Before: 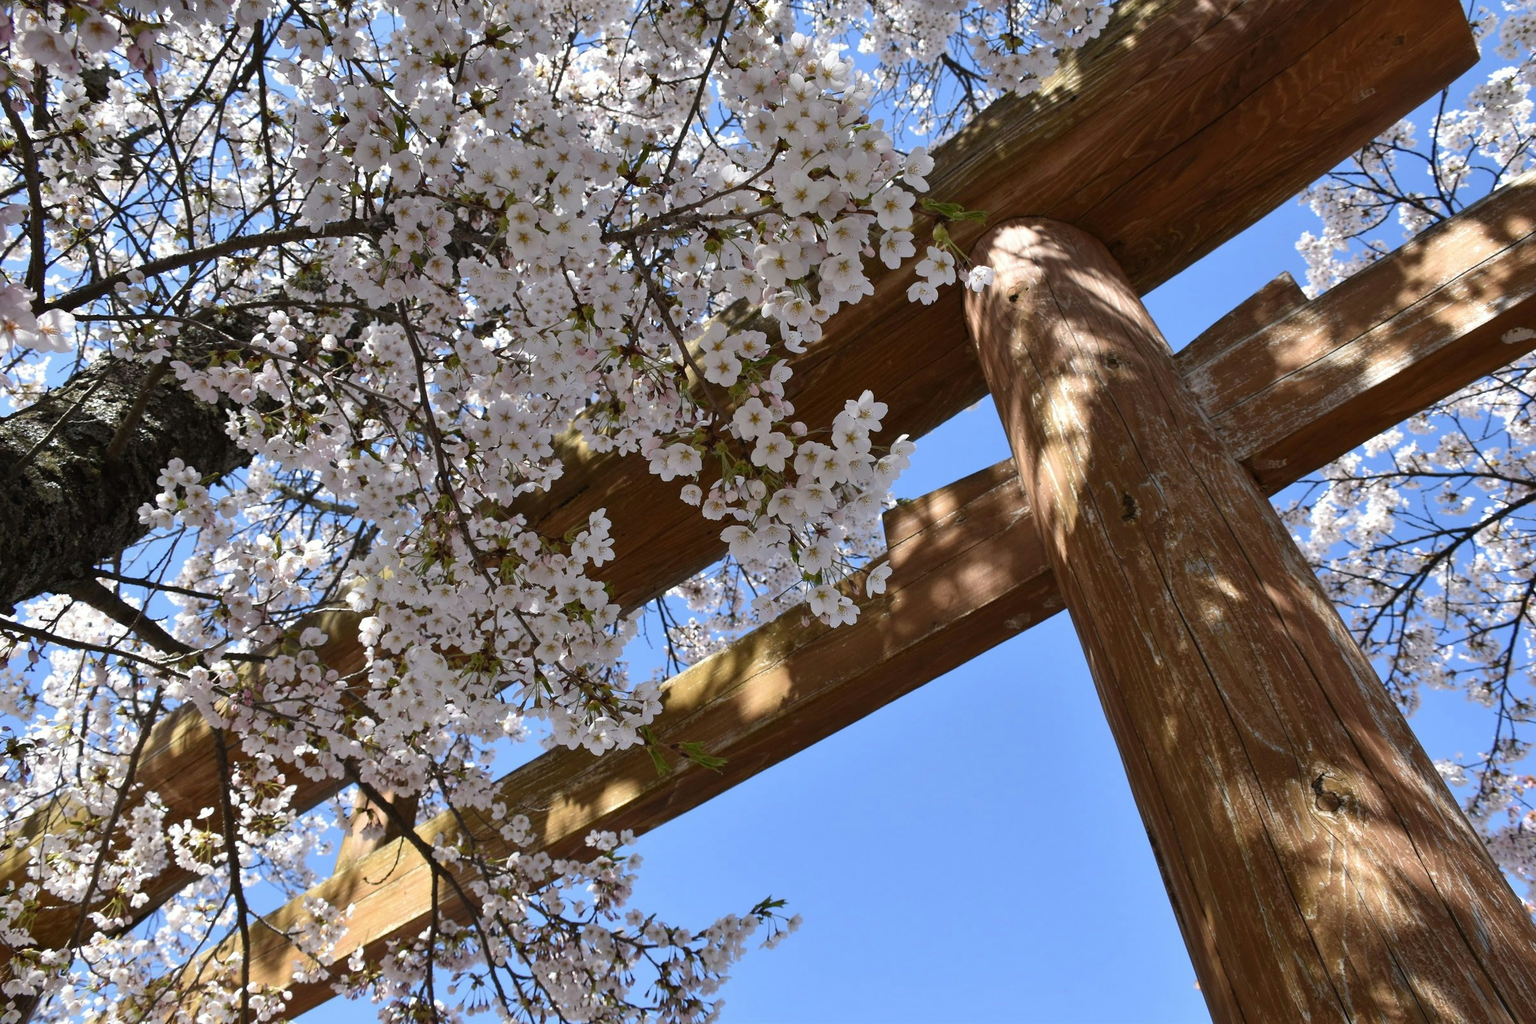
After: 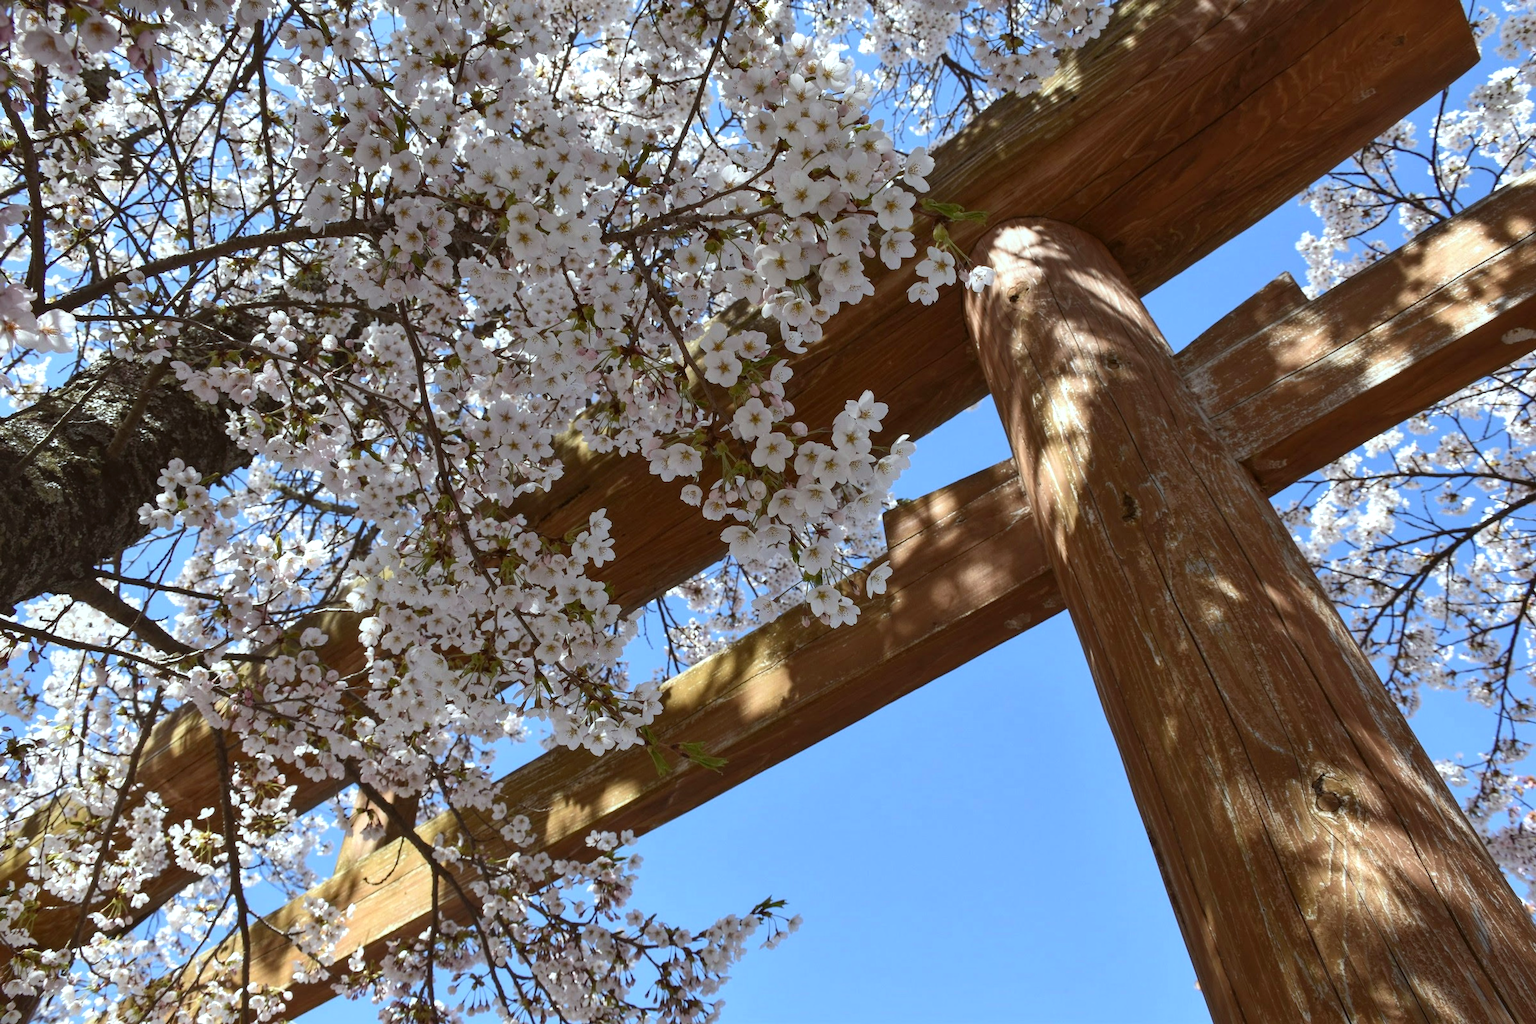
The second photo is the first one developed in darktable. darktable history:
tone equalizer: -8 EV 0 EV, -7 EV 0.002 EV, -6 EV -0.004 EV, -5 EV -0.016 EV, -4 EV -0.072 EV, -3 EV -0.227 EV, -2 EV -0.237 EV, -1 EV 0.094 EV, +0 EV 0.296 EV
color correction: highlights a* -4.96, highlights b* -3.1, shadows a* 4.03, shadows b* 4.35
local contrast: detail 109%
